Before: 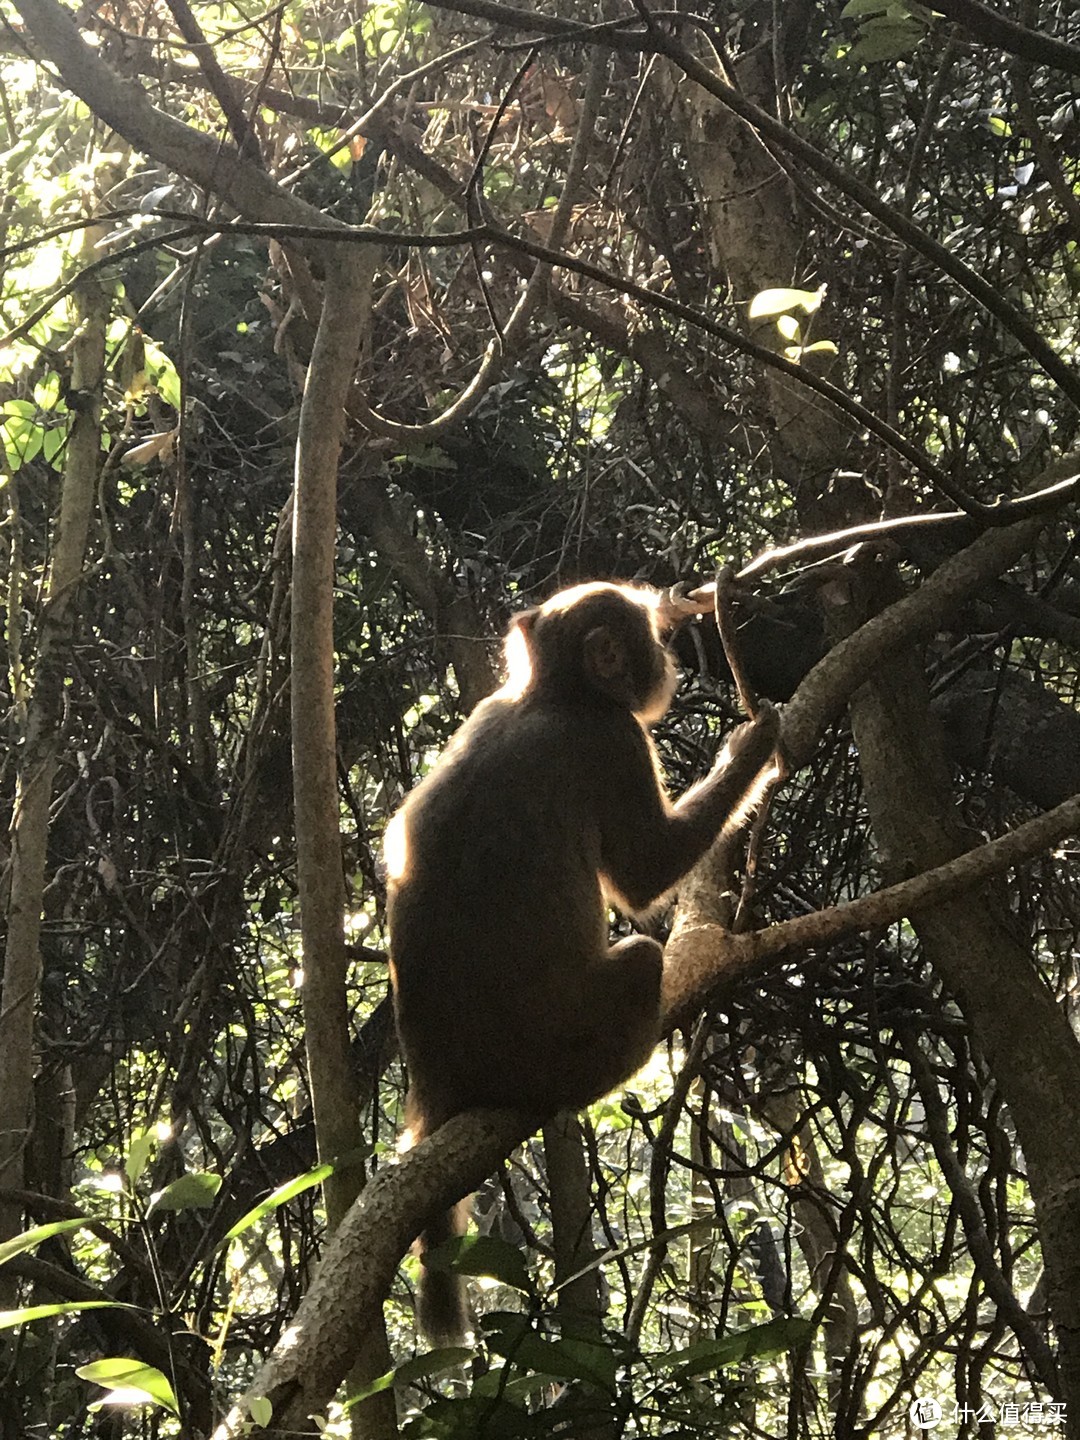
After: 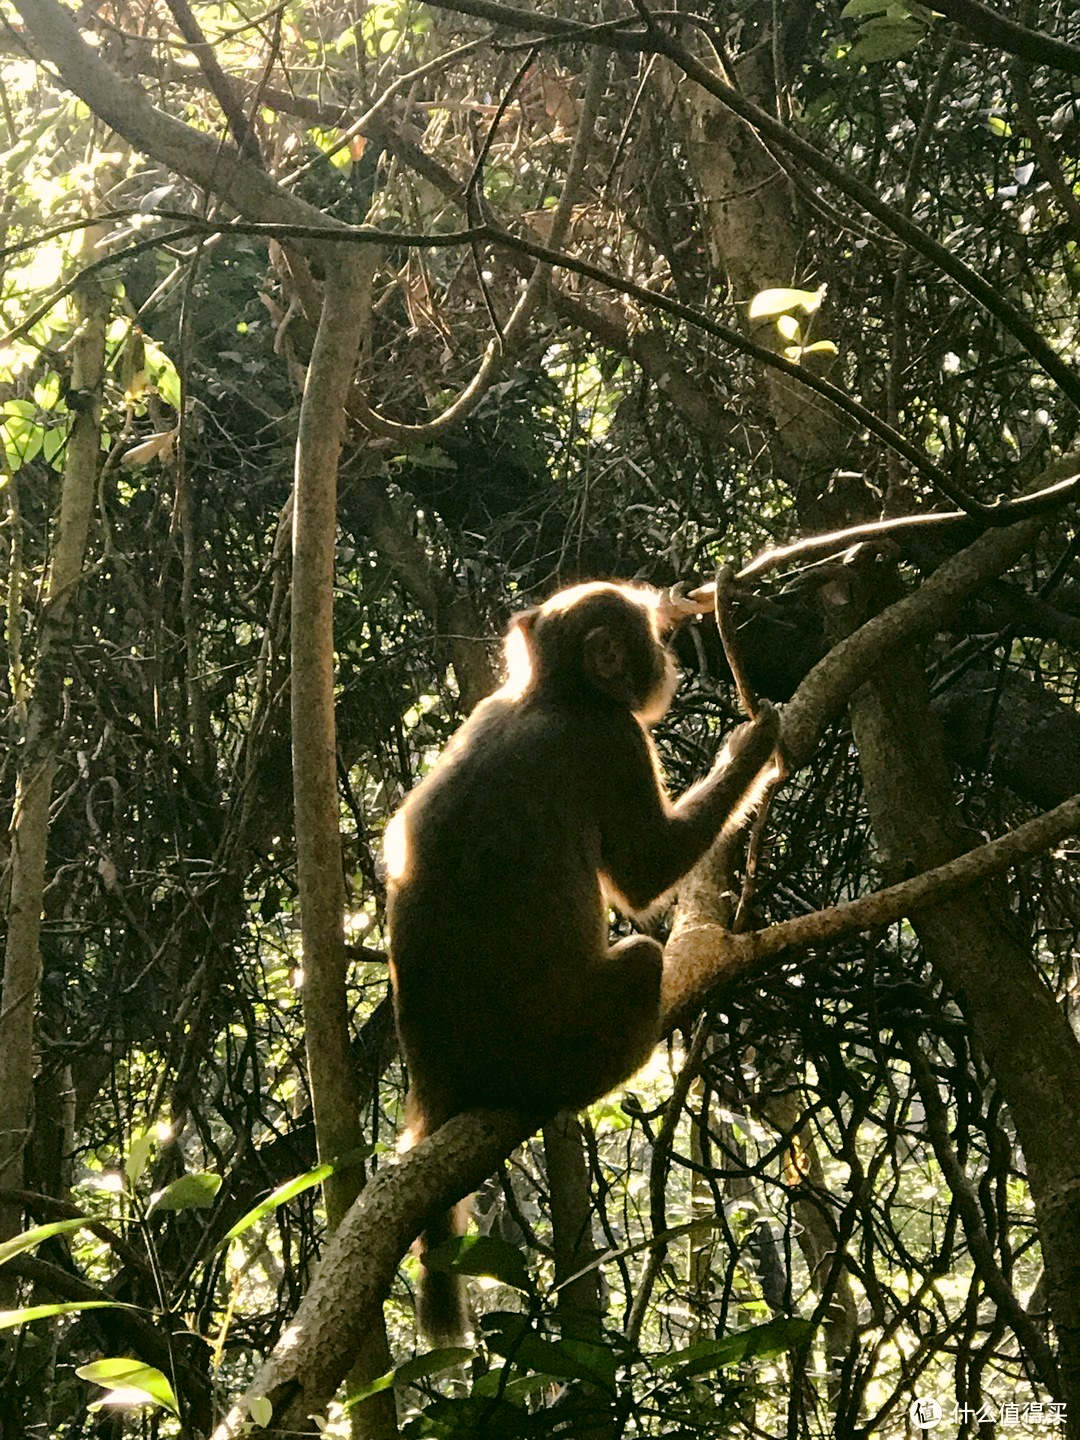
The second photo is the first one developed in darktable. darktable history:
tone curve: curves: ch0 [(0, 0) (0.003, 0.006) (0.011, 0.014) (0.025, 0.024) (0.044, 0.035) (0.069, 0.046) (0.1, 0.074) (0.136, 0.115) (0.177, 0.161) (0.224, 0.226) (0.277, 0.293) (0.335, 0.364) (0.399, 0.441) (0.468, 0.52) (0.543, 0.58) (0.623, 0.657) (0.709, 0.72) (0.801, 0.794) (0.898, 0.883) (1, 1)], preserve colors none
color correction: highlights a* 4.02, highlights b* 4.98, shadows a* -7.55, shadows b* 4.98
